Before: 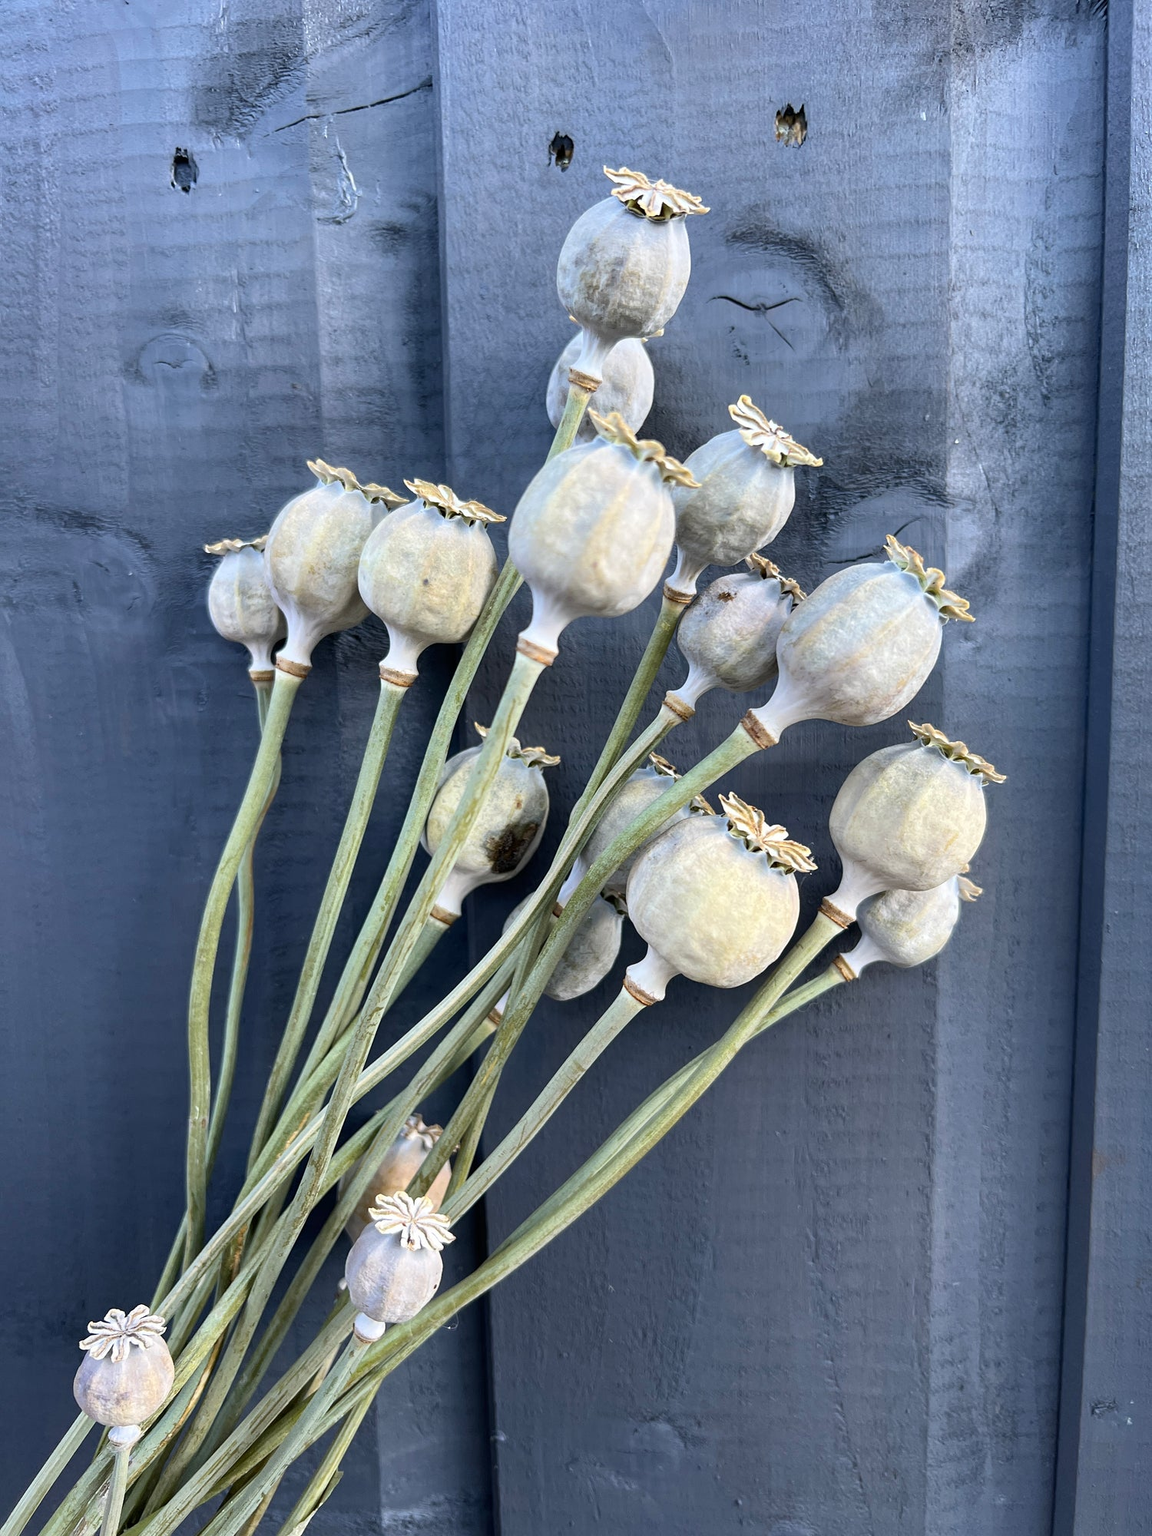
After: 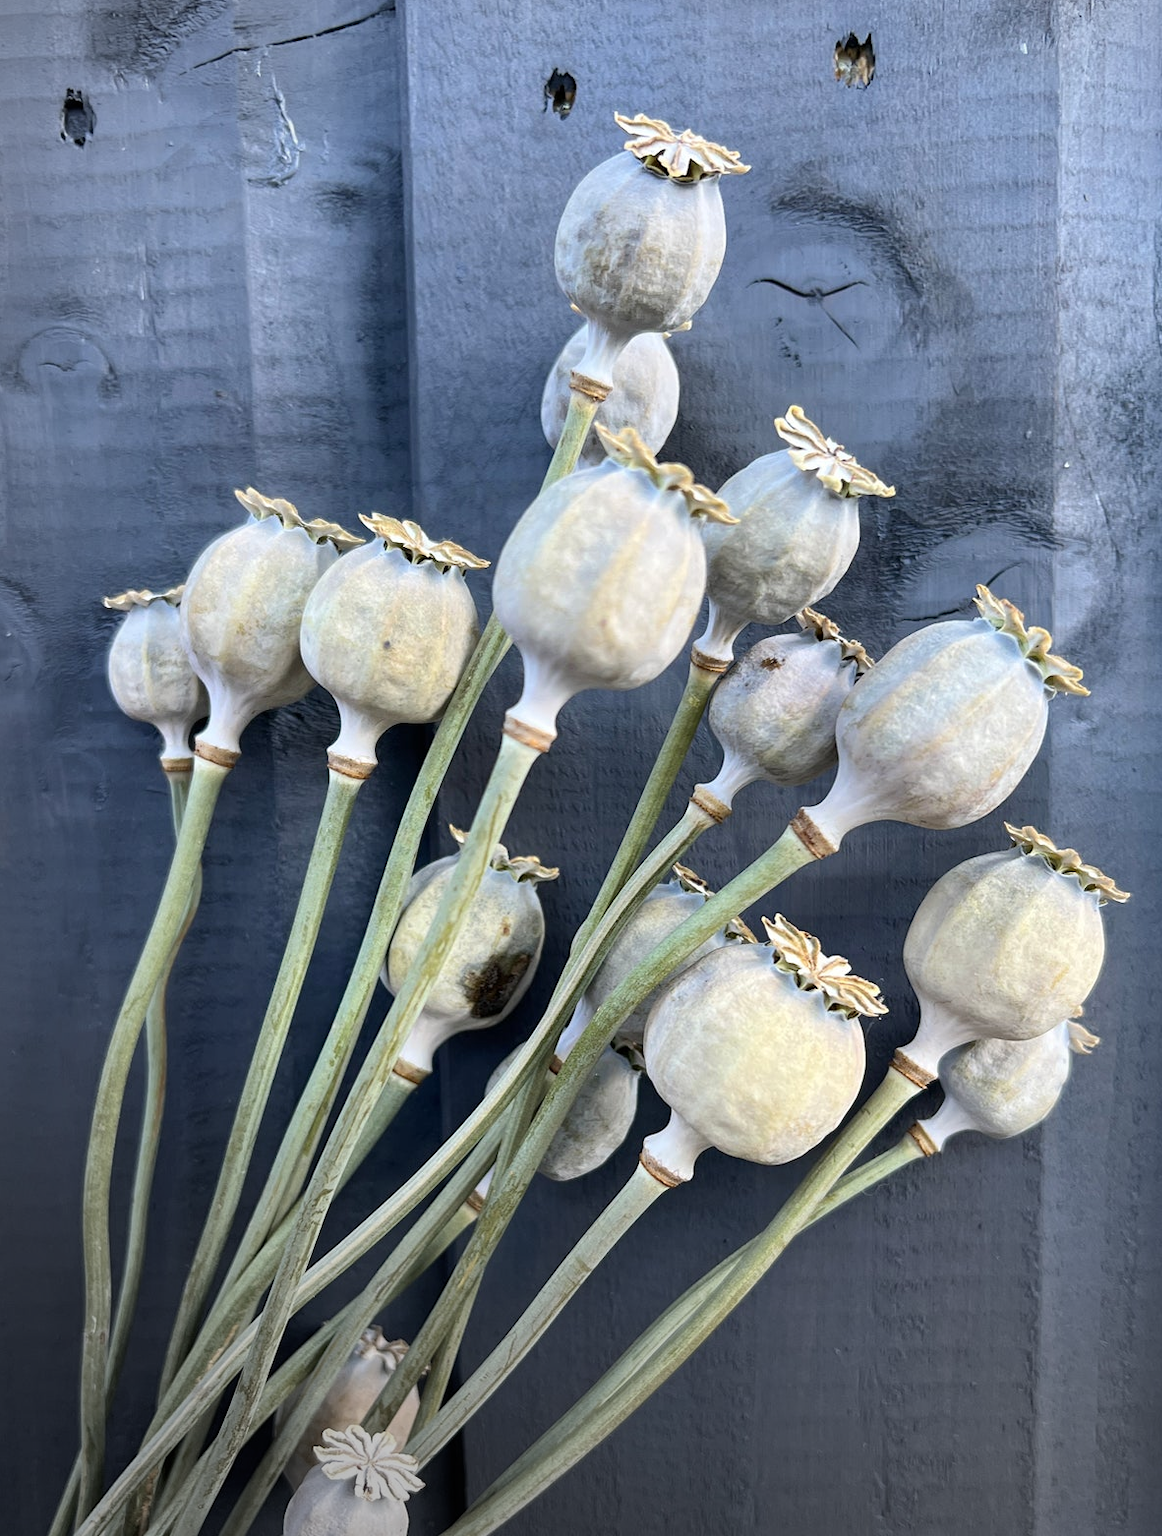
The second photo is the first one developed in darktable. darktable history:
crop and rotate: left 10.77%, top 5.1%, right 10.41%, bottom 16.76%
white balance: emerald 1
vignetting: fall-off start 73.57%, center (0.22, -0.235)
